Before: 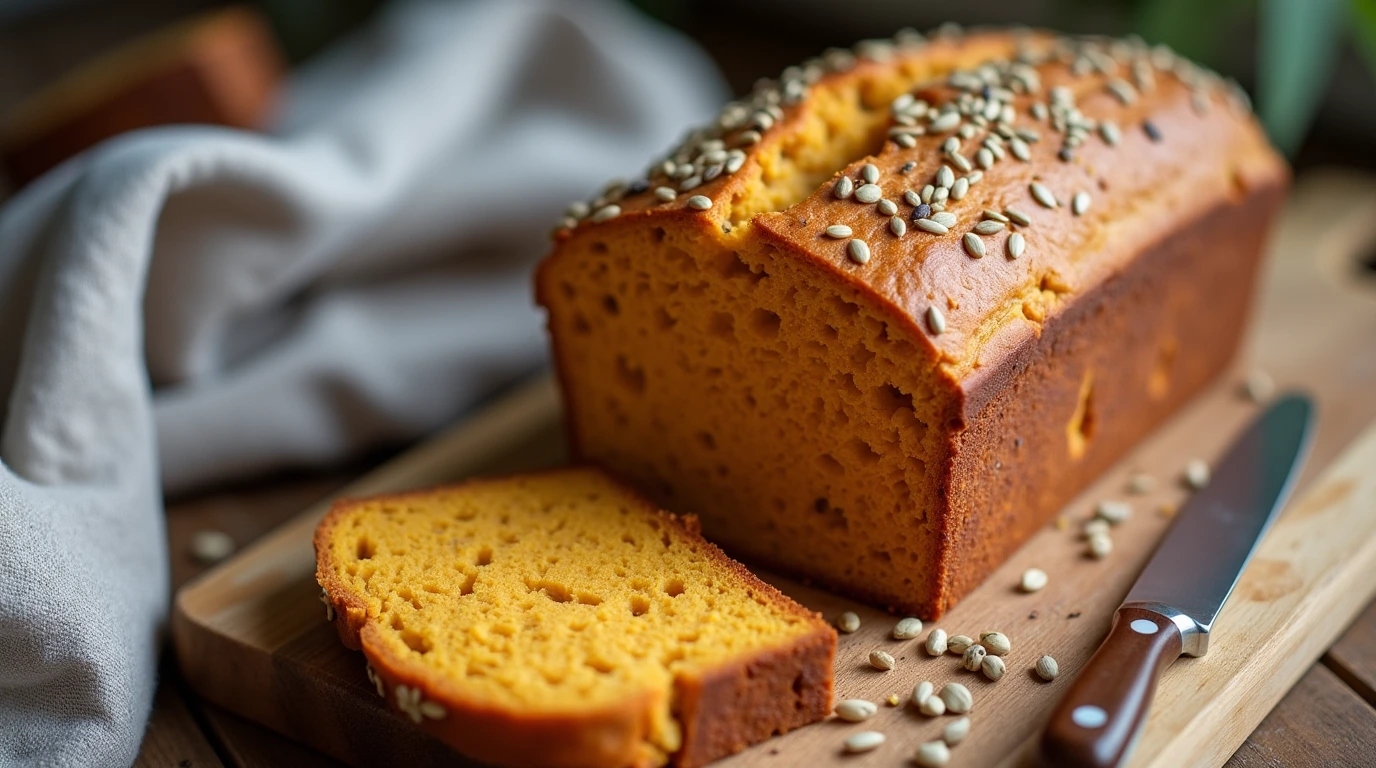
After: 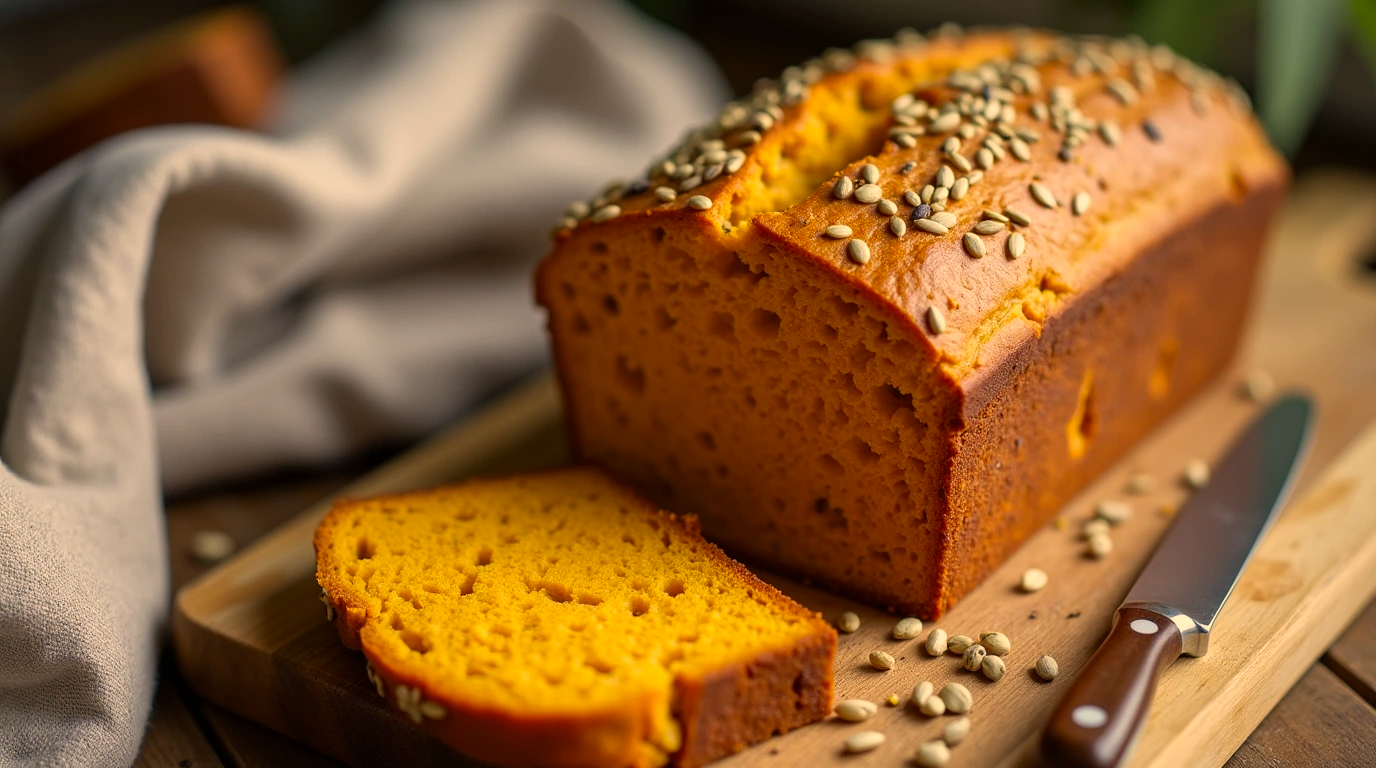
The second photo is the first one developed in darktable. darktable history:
white balance: red 0.978, blue 0.999
color correction: highlights a* 15, highlights b* 31.55
